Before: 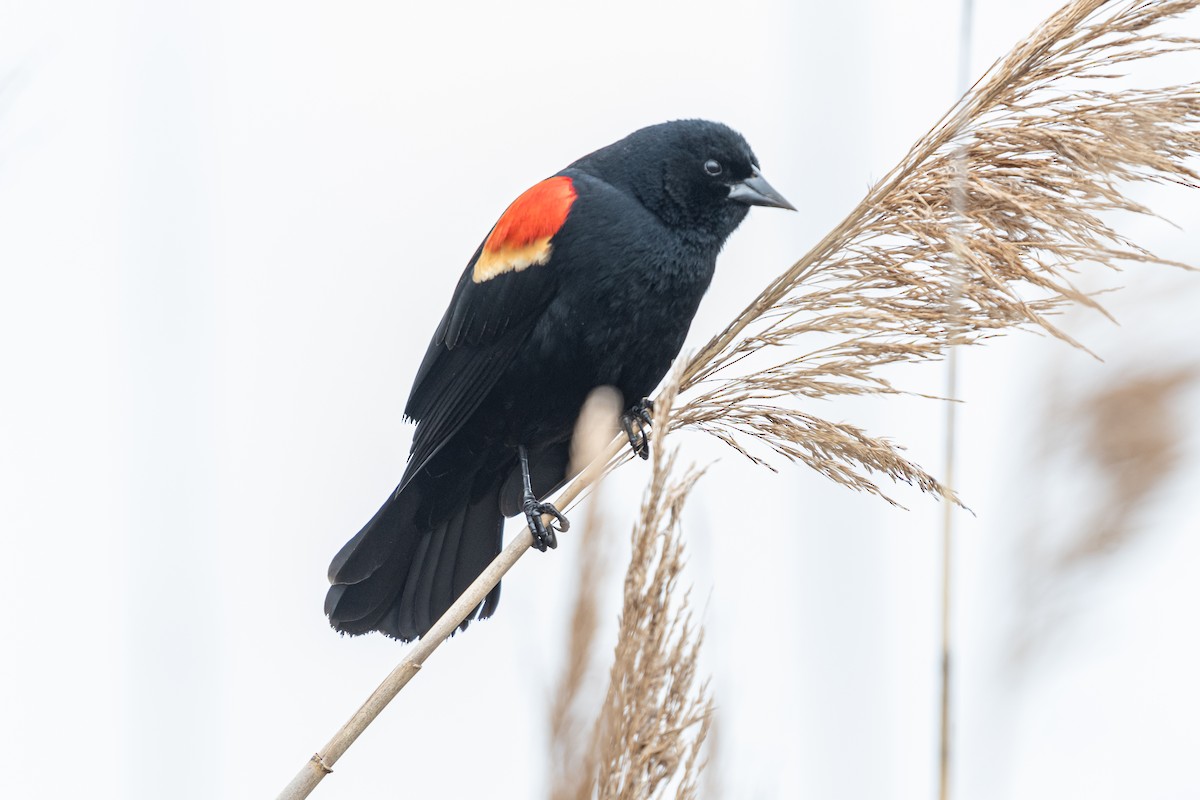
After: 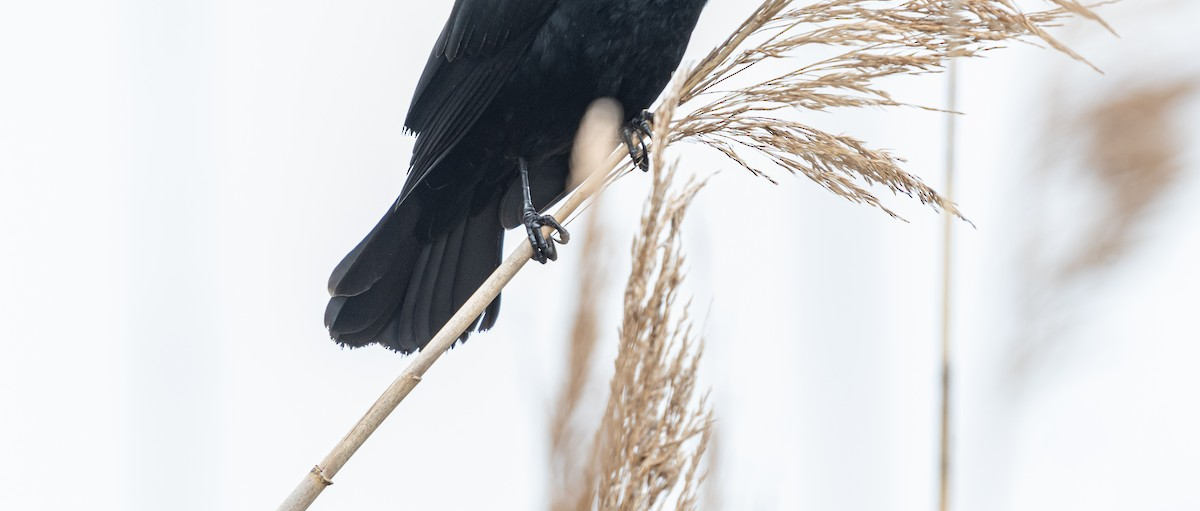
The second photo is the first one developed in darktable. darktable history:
crop and rotate: top 36.107%
